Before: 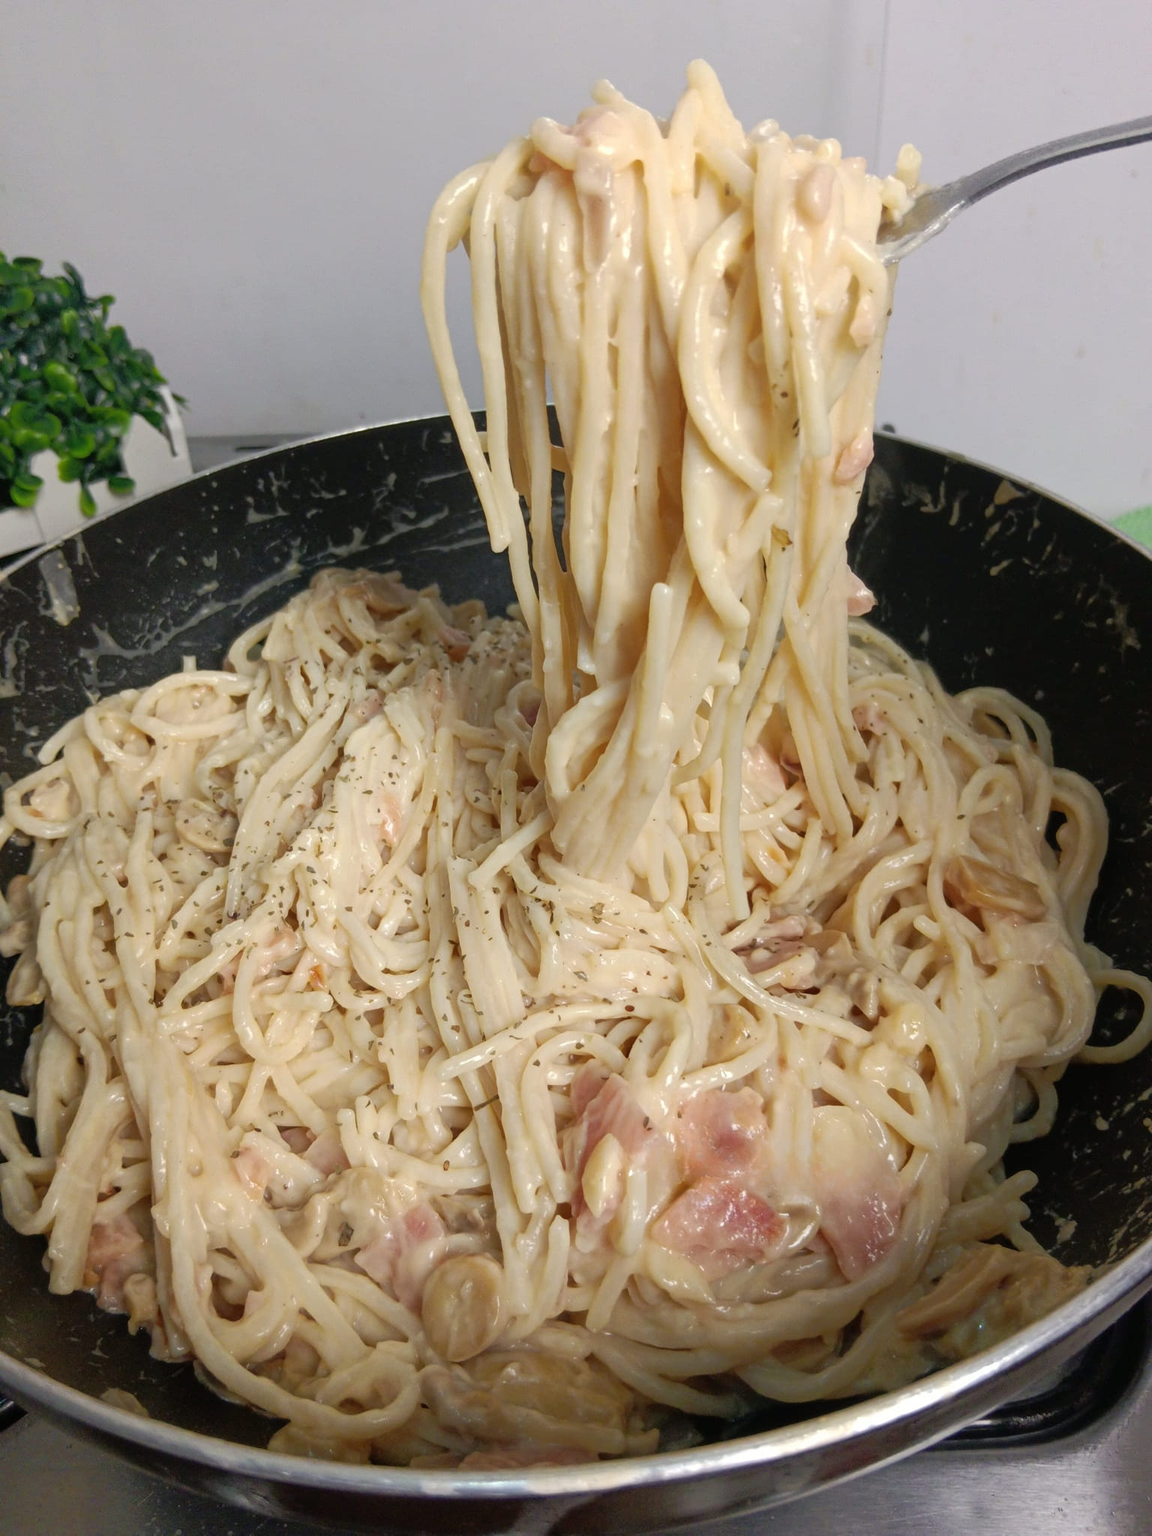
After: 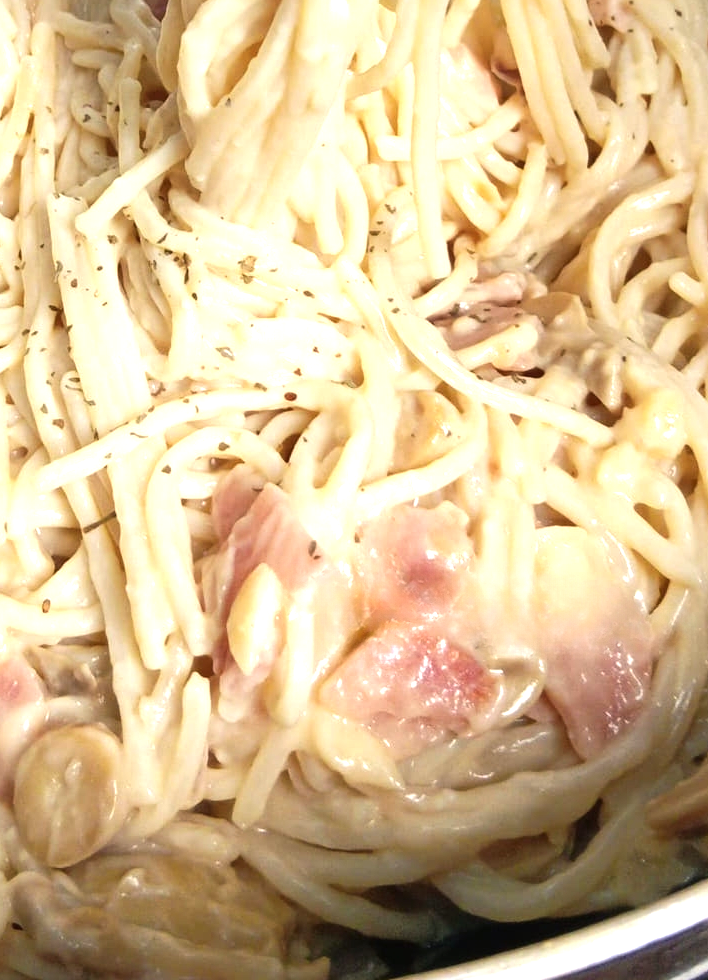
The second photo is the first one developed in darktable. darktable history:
tone equalizer: -8 EV -0.391 EV, -7 EV -0.395 EV, -6 EV -0.32 EV, -5 EV -0.248 EV, -3 EV 0.19 EV, -2 EV 0.34 EV, -1 EV 0.371 EV, +0 EV 0.434 EV, edges refinement/feathering 500, mask exposure compensation -1.57 EV, preserve details no
crop: left 35.783%, top 46.305%, right 18.106%, bottom 5.808%
exposure: exposure 0.719 EV, compensate highlight preservation false
